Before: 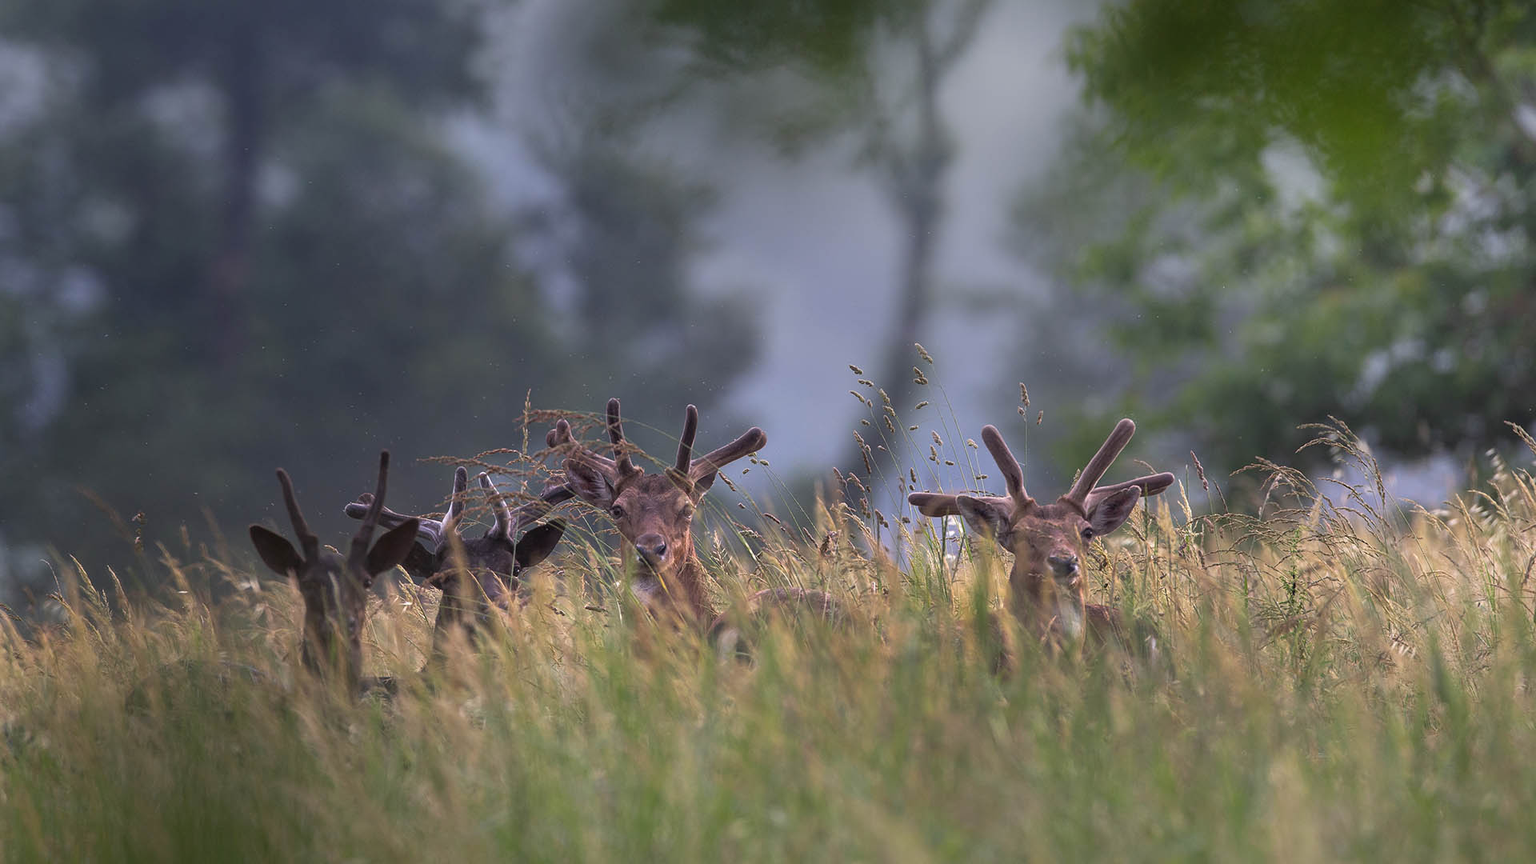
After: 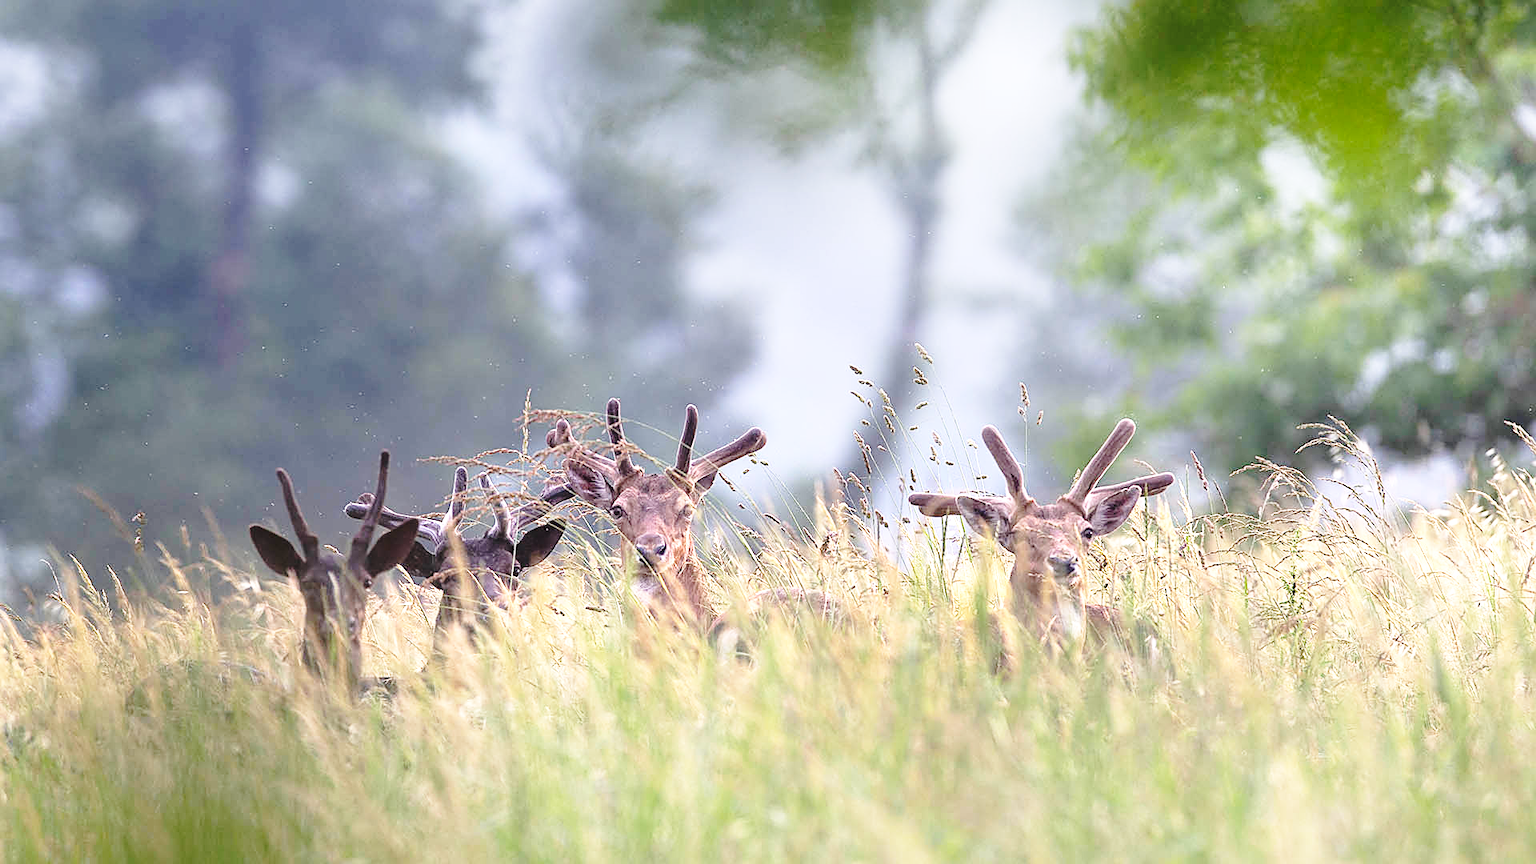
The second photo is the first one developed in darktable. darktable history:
sharpen: on, module defaults
exposure: exposure 1.061 EV, compensate highlight preservation false
white balance: emerald 1
base curve: curves: ch0 [(0, 0) (0.036, 0.037) (0.121, 0.228) (0.46, 0.76) (0.859, 0.983) (1, 1)], preserve colors none
